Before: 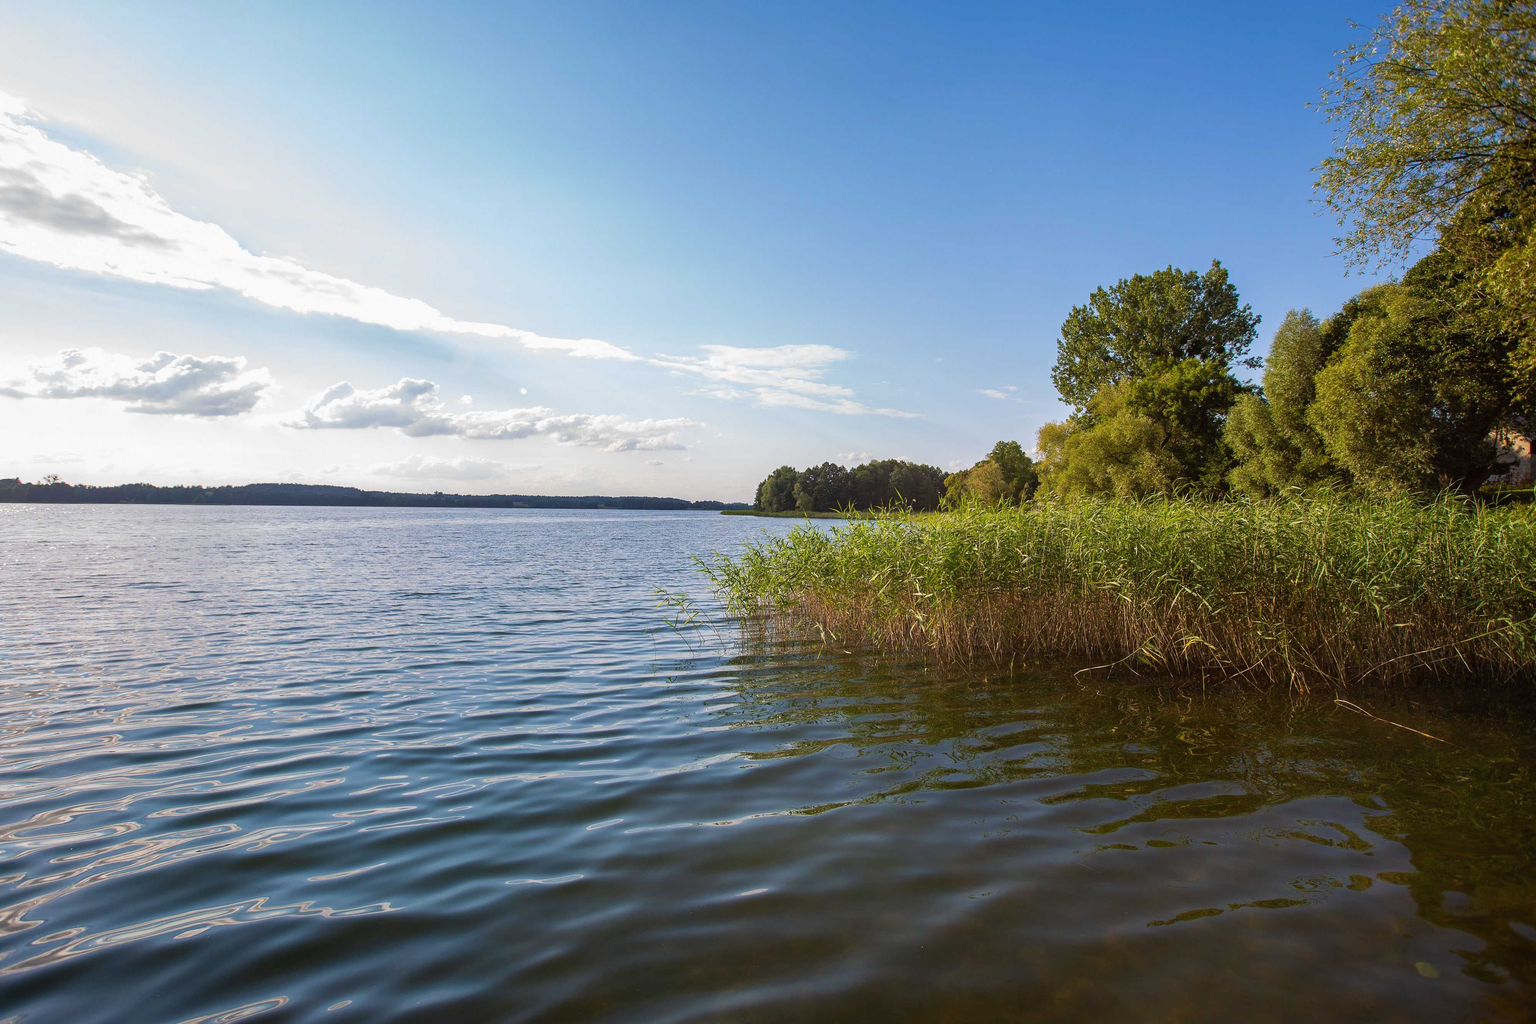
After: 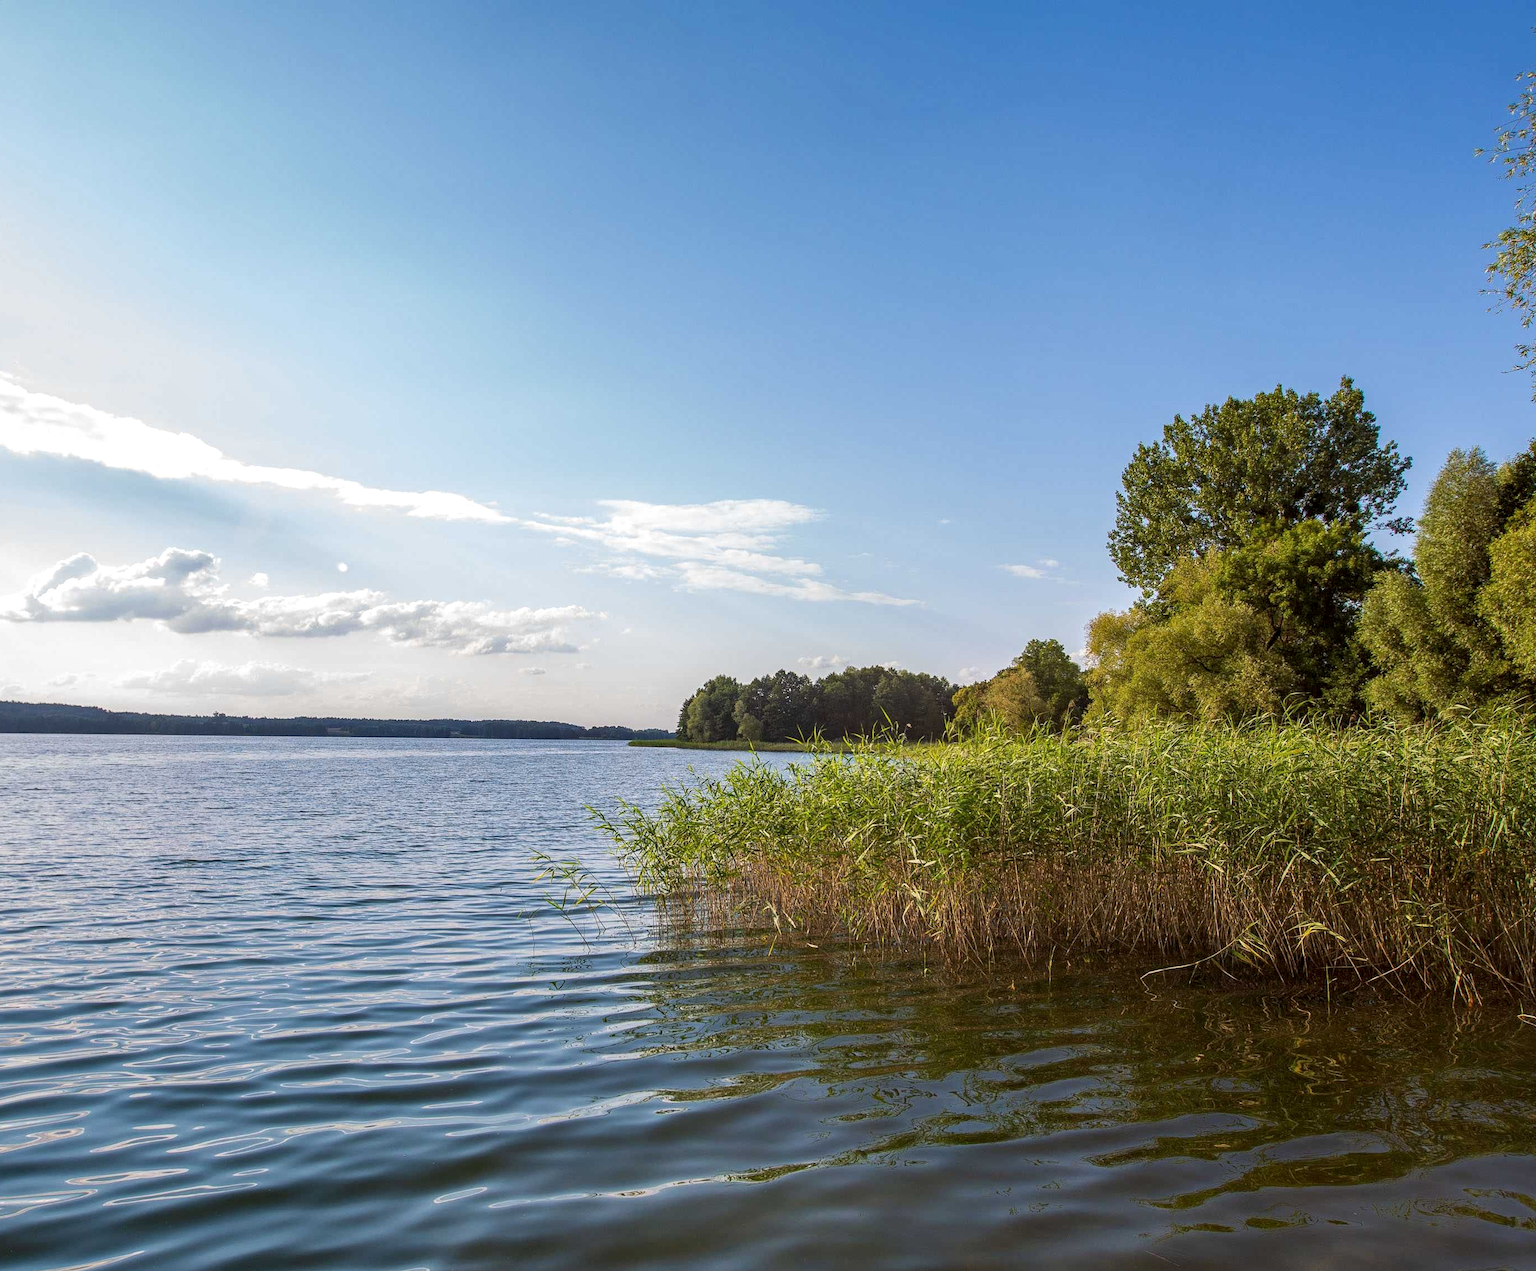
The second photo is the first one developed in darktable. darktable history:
local contrast: on, module defaults
crop: left 18.717%, right 12.274%, bottom 14.345%
